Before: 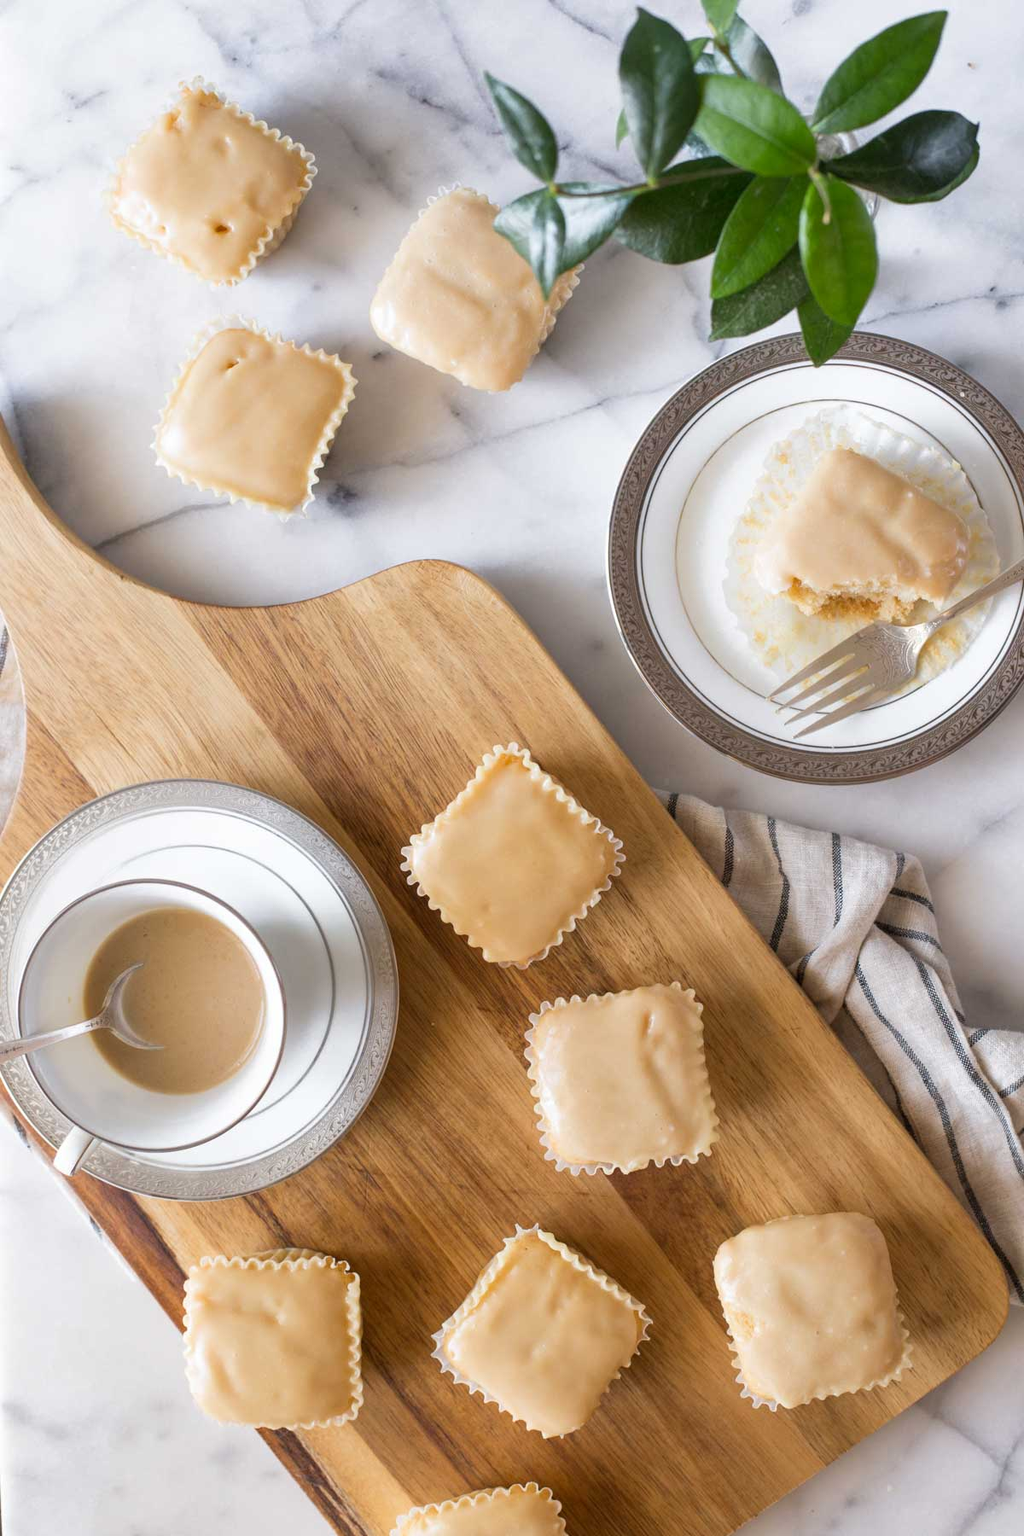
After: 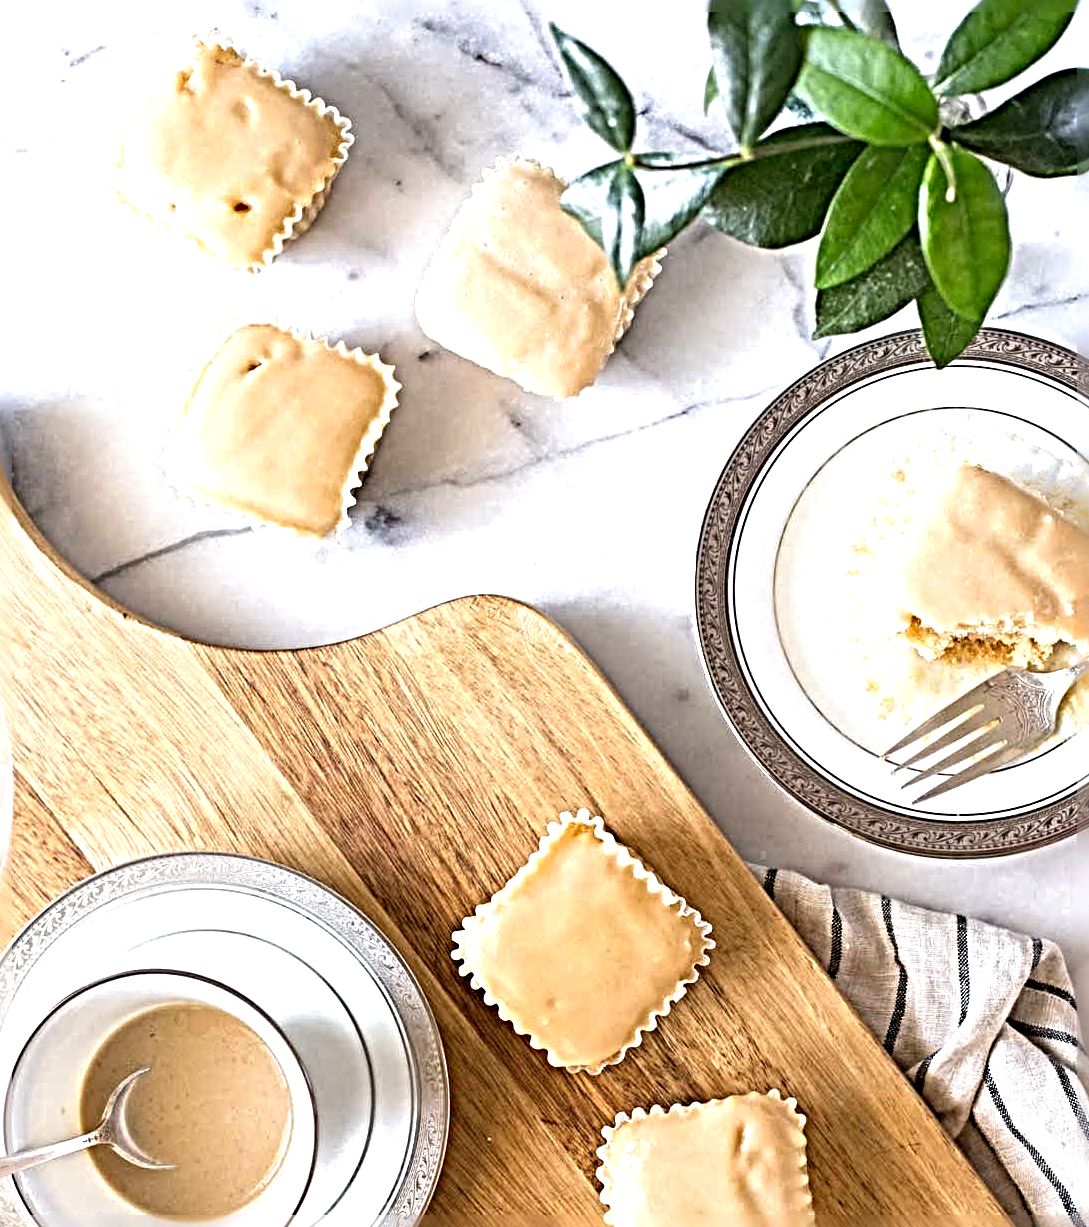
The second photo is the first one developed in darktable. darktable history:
crop: left 1.578%, top 3.398%, right 7.602%, bottom 28.415%
exposure: exposure 0.691 EV, compensate highlight preservation false
sharpen: radius 6.293, amount 1.808, threshold 0.11
